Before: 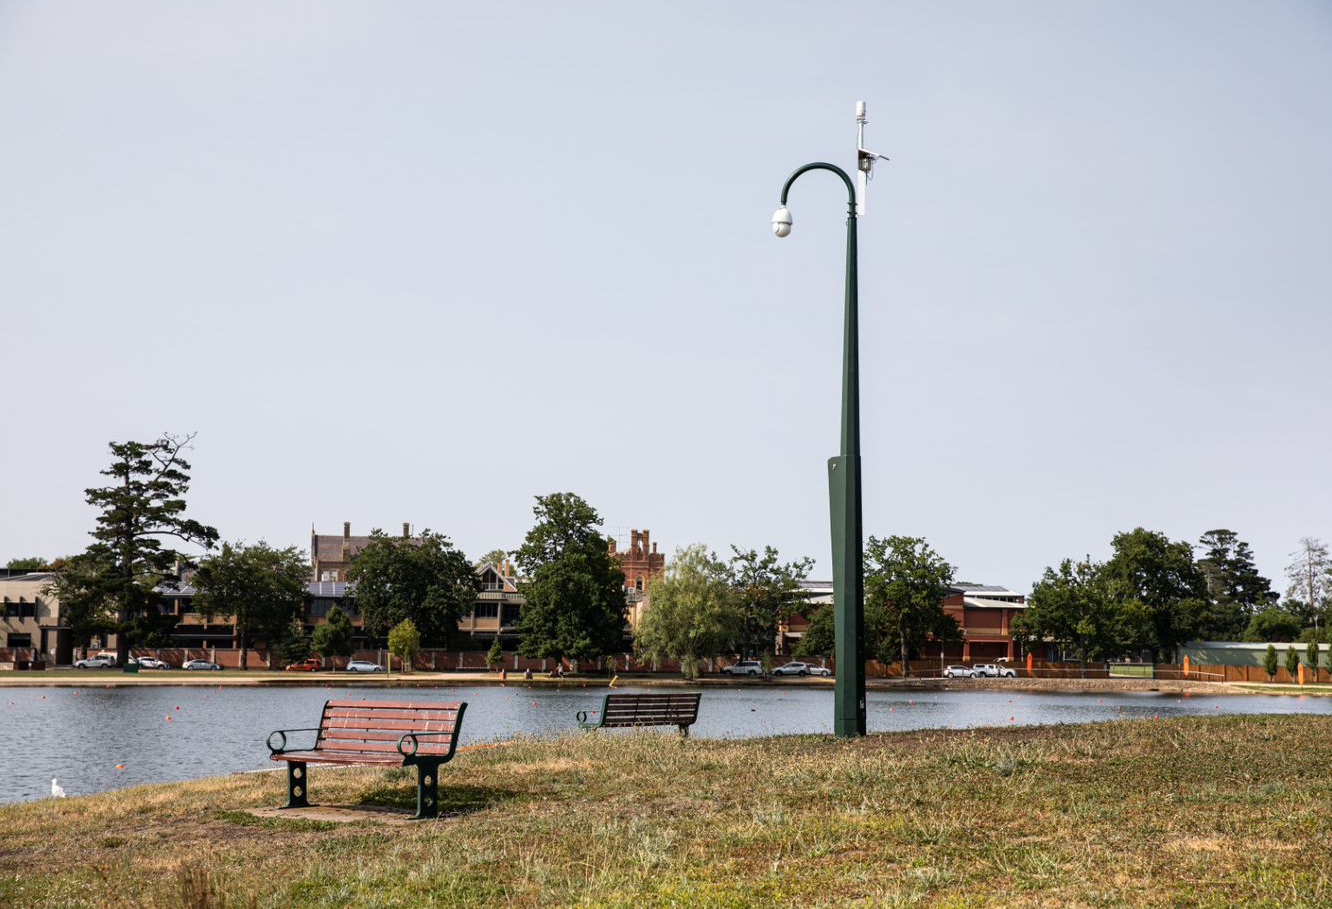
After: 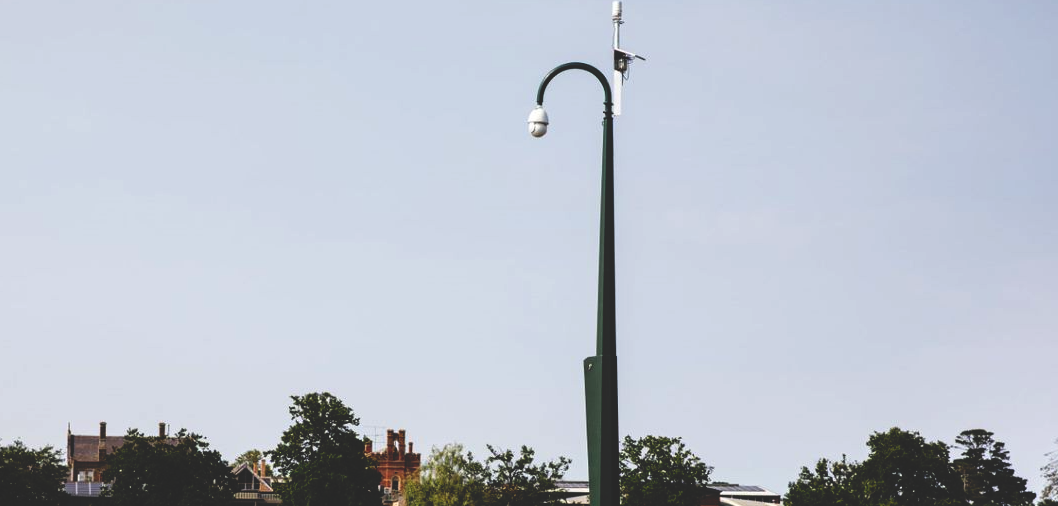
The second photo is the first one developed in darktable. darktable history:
base curve: curves: ch0 [(0, 0.02) (0.083, 0.036) (1, 1)], preserve colors none
crop: left 18.38%, top 11.092%, right 2.134%, bottom 33.217%
